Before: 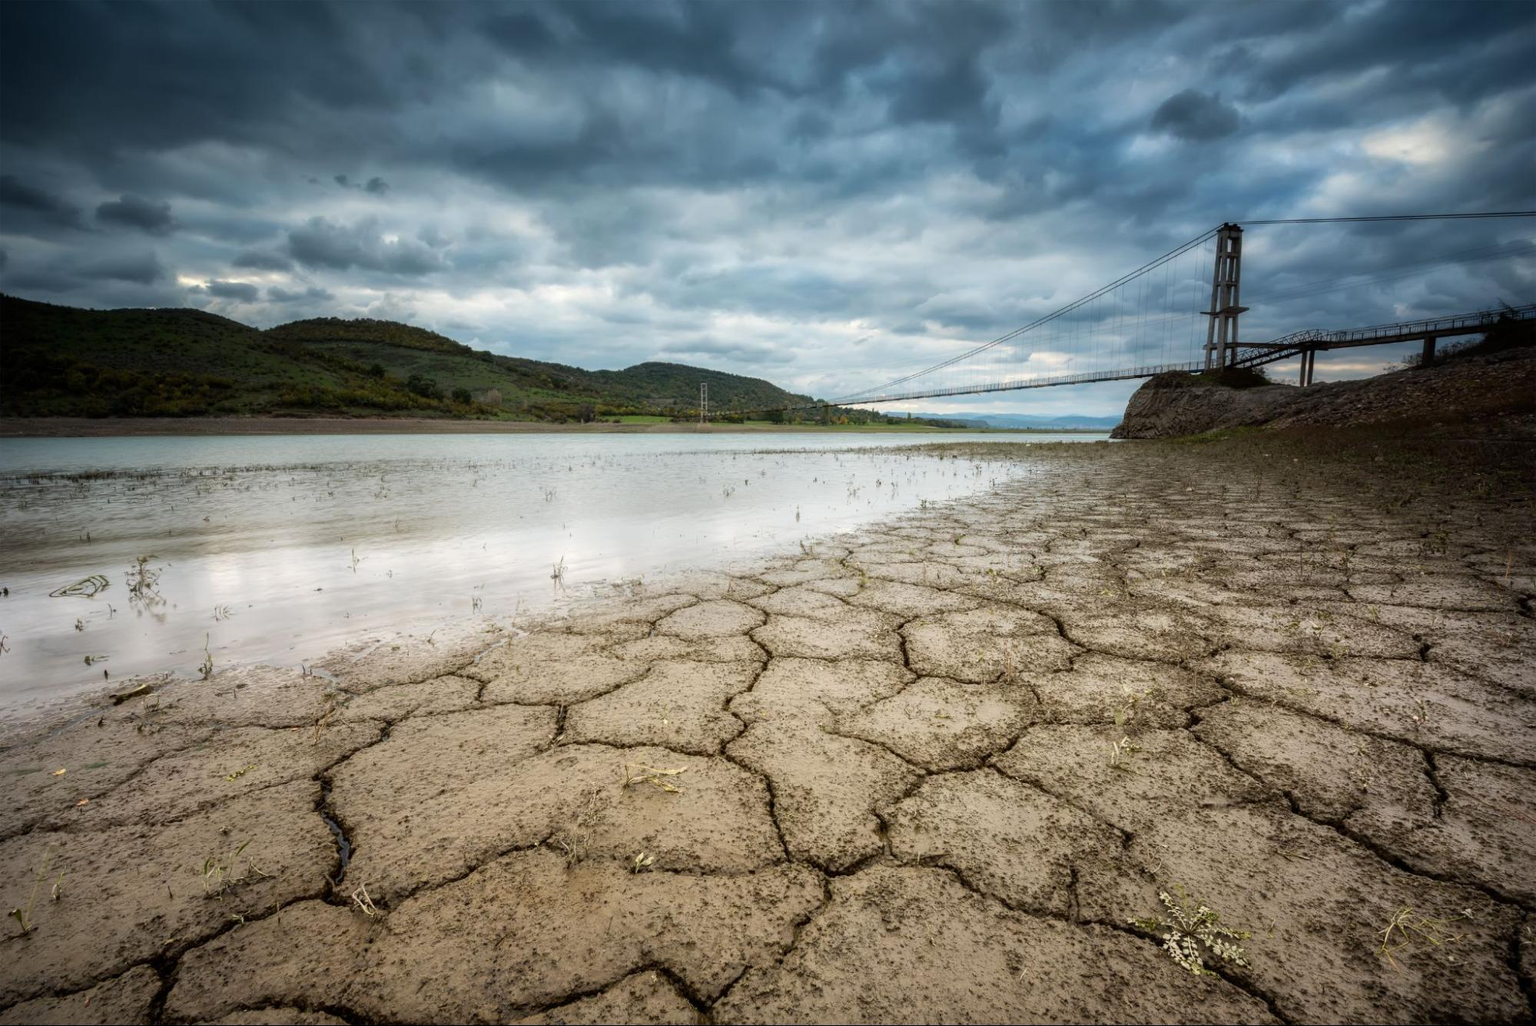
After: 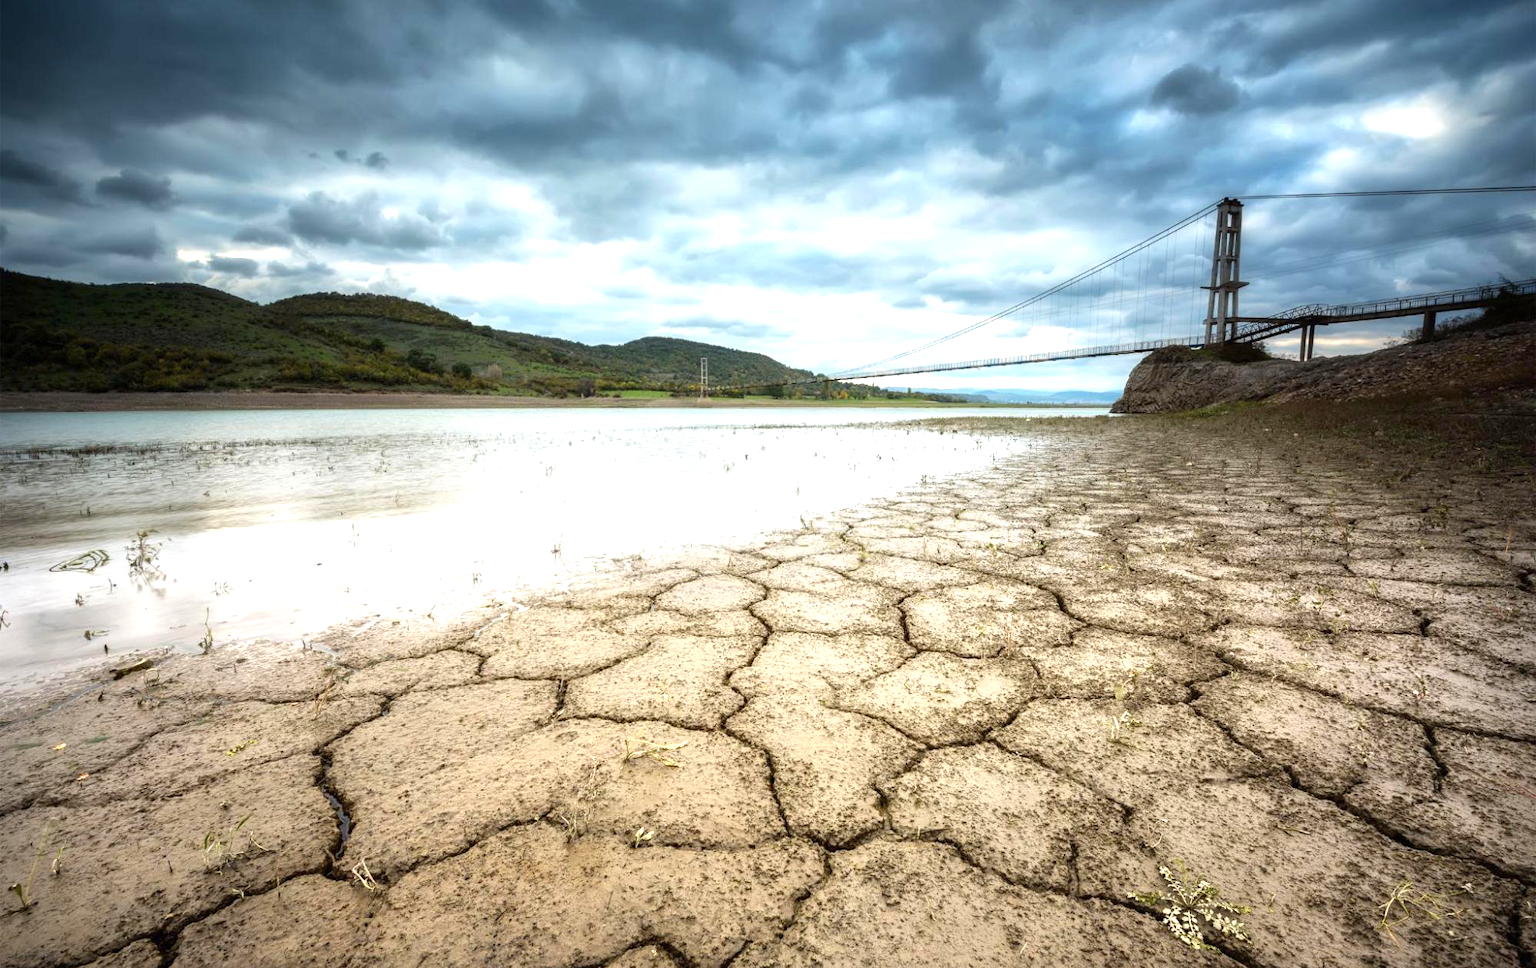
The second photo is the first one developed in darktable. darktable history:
crop and rotate: top 2.479%, bottom 3.018%
exposure: black level correction 0, exposure 0.95 EV, compensate exposure bias true, compensate highlight preservation false
